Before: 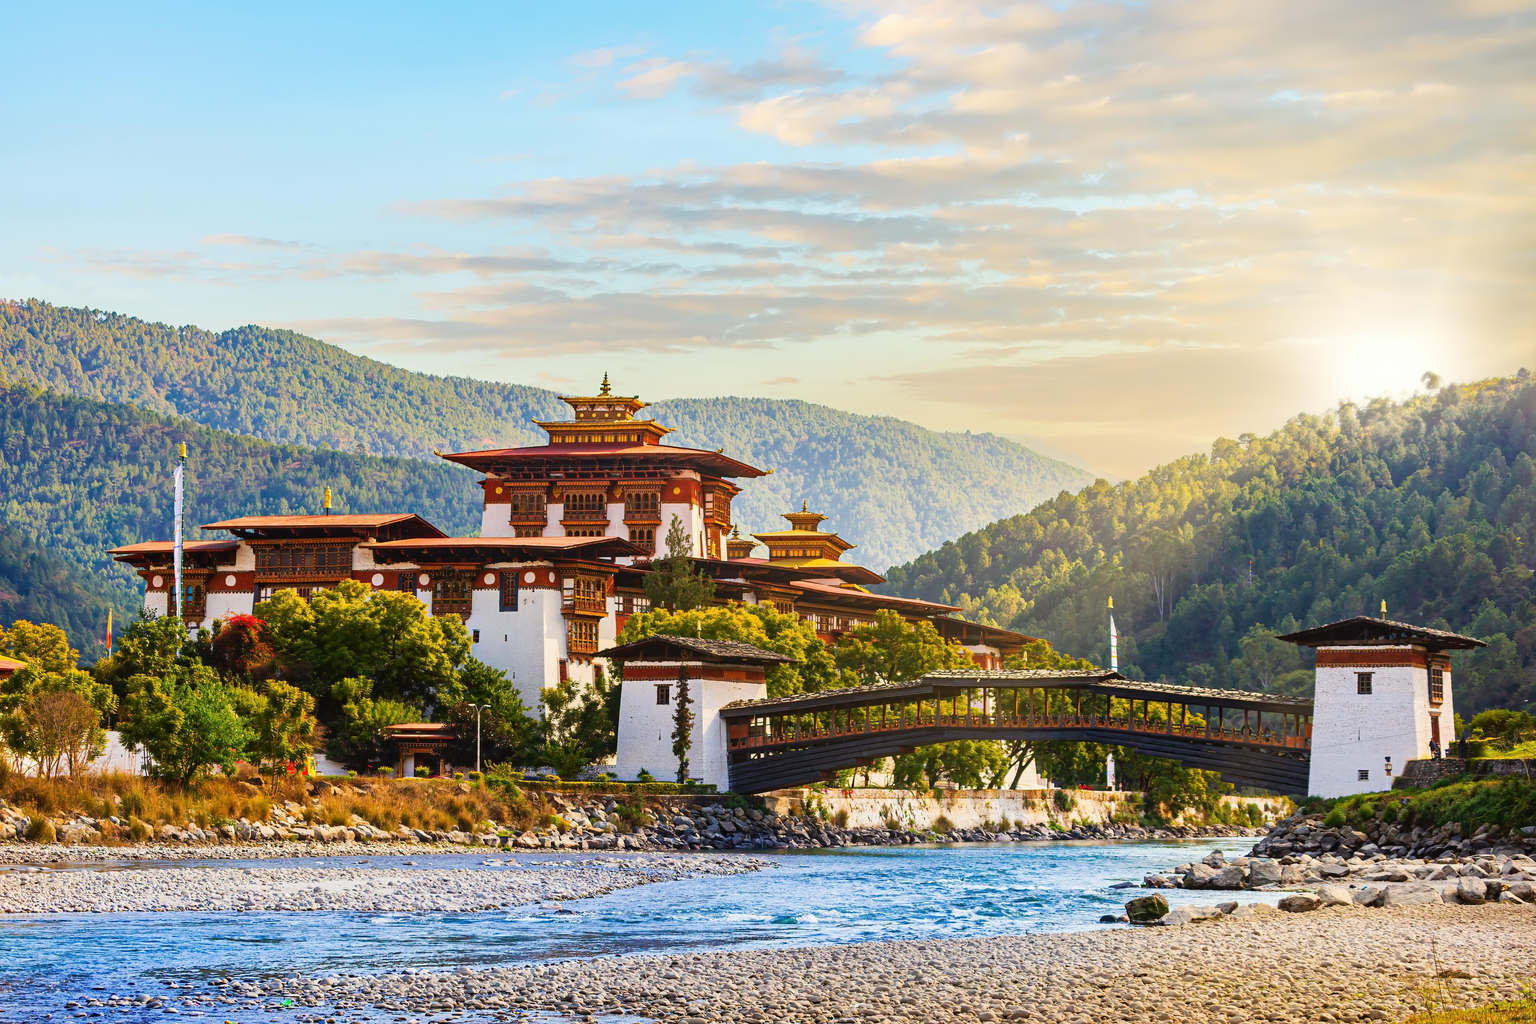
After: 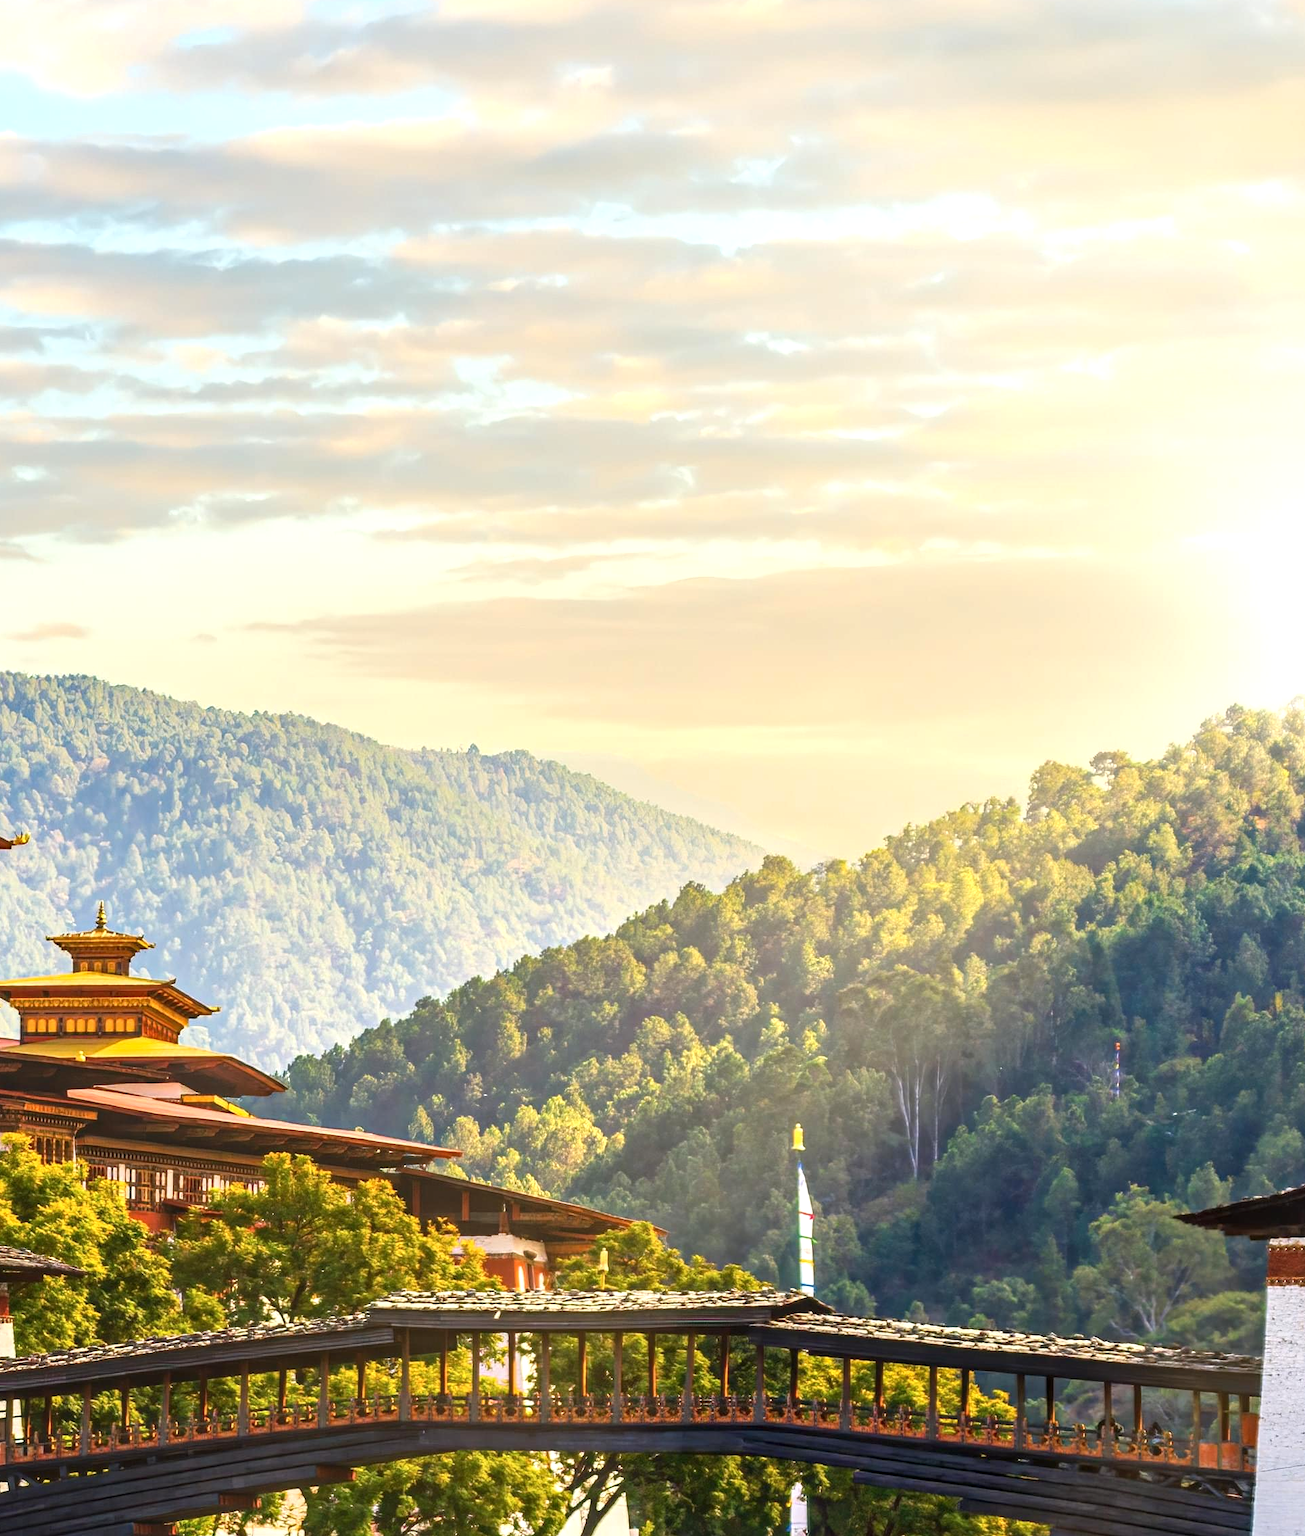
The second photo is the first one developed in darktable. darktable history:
crop and rotate: left 49.521%, top 10.134%, right 13.204%, bottom 24.092%
exposure: exposure 0.377 EV, compensate exposure bias true, compensate highlight preservation false
local contrast: on, module defaults
